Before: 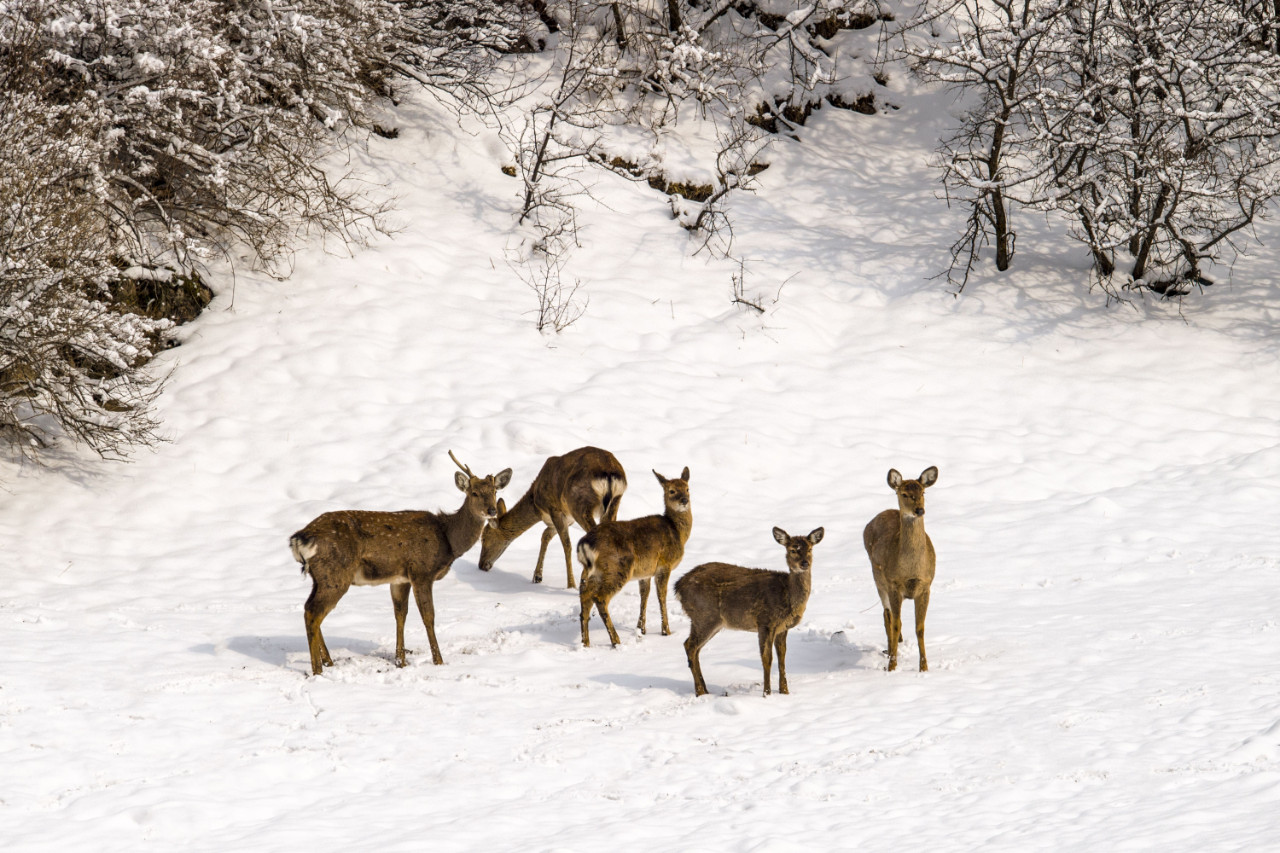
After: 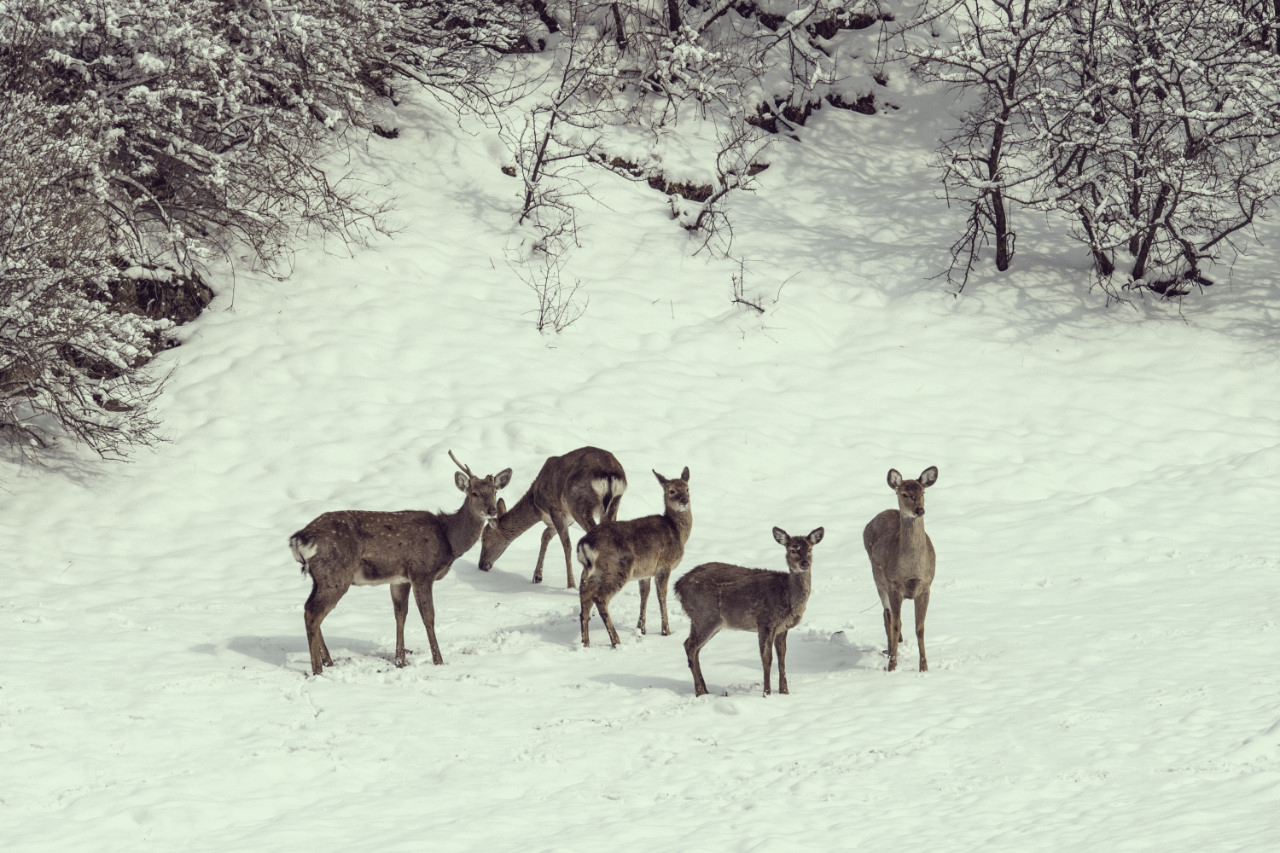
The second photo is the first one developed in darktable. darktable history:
color correction: highlights a* -20.17, highlights b* 20.27, shadows a* 20.03, shadows b* -20.46, saturation 0.43
contrast brightness saturation: contrast -0.1, saturation -0.1
